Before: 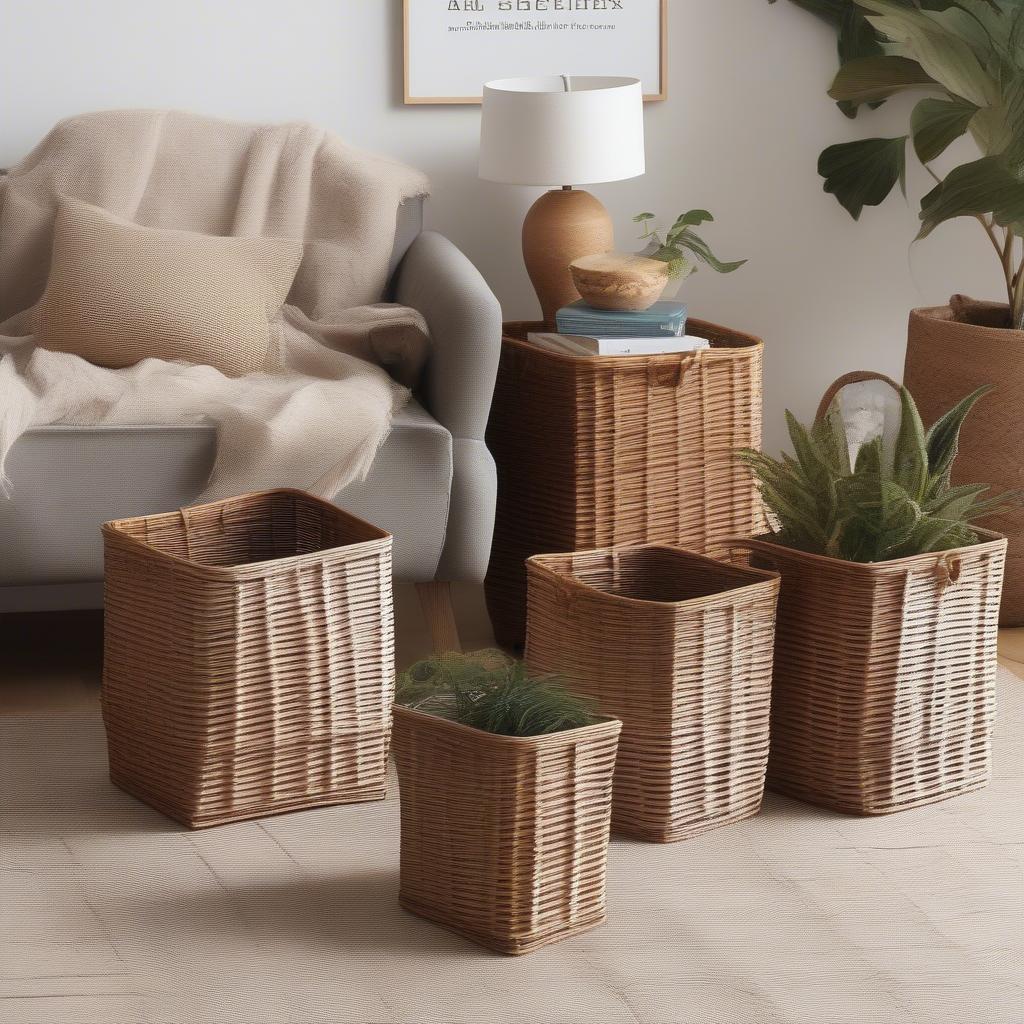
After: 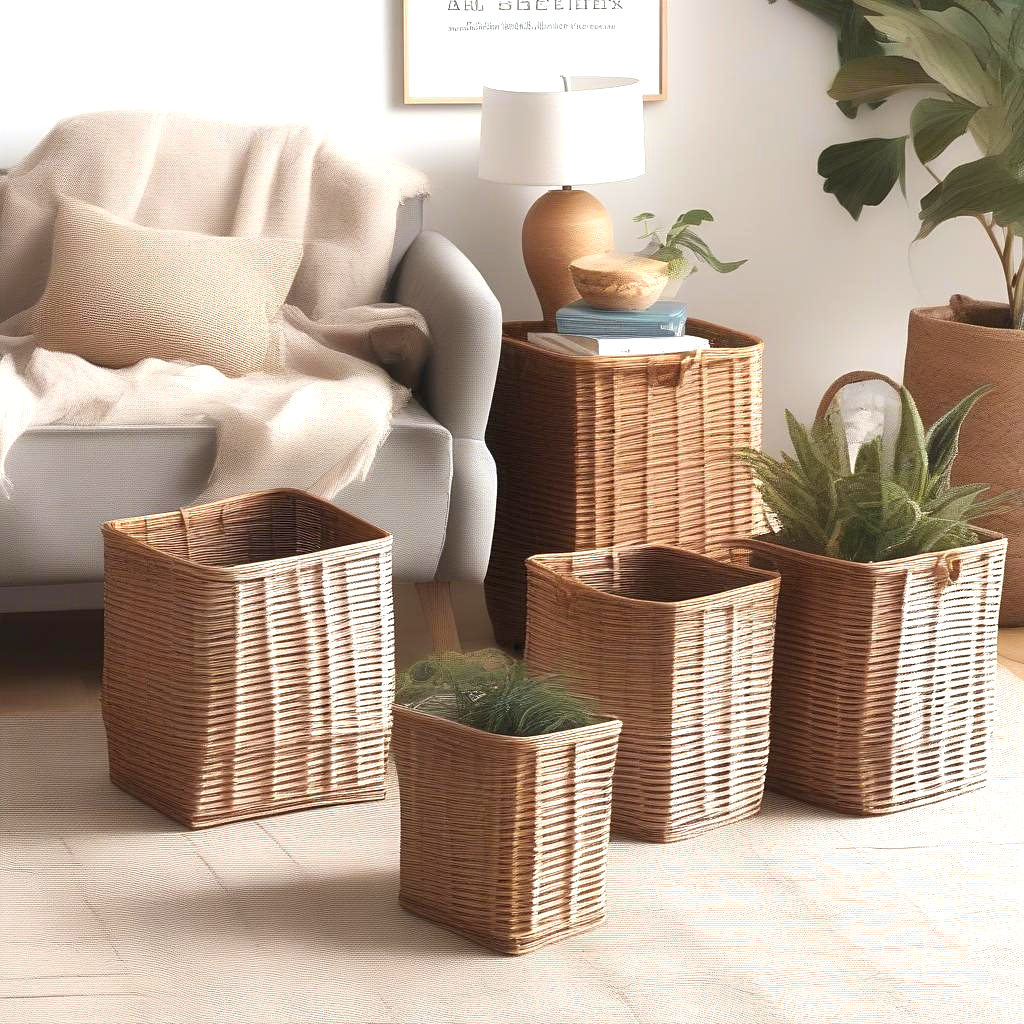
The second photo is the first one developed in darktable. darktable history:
tone equalizer: -7 EV 0.195 EV, -6 EV 0.113 EV, -5 EV 0.082 EV, -4 EV 0.03 EV, -2 EV -0.027 EV, -1 EV -0.047 EV, +0 EV -0.069 EV, edges refinement/feathering 500, mask exposure compensation -1.57 EV, preserve details no
exposure: black level correction 0, exposure 0.895 EV, compensate highlight preservation false
sharpen: amount 0.203
